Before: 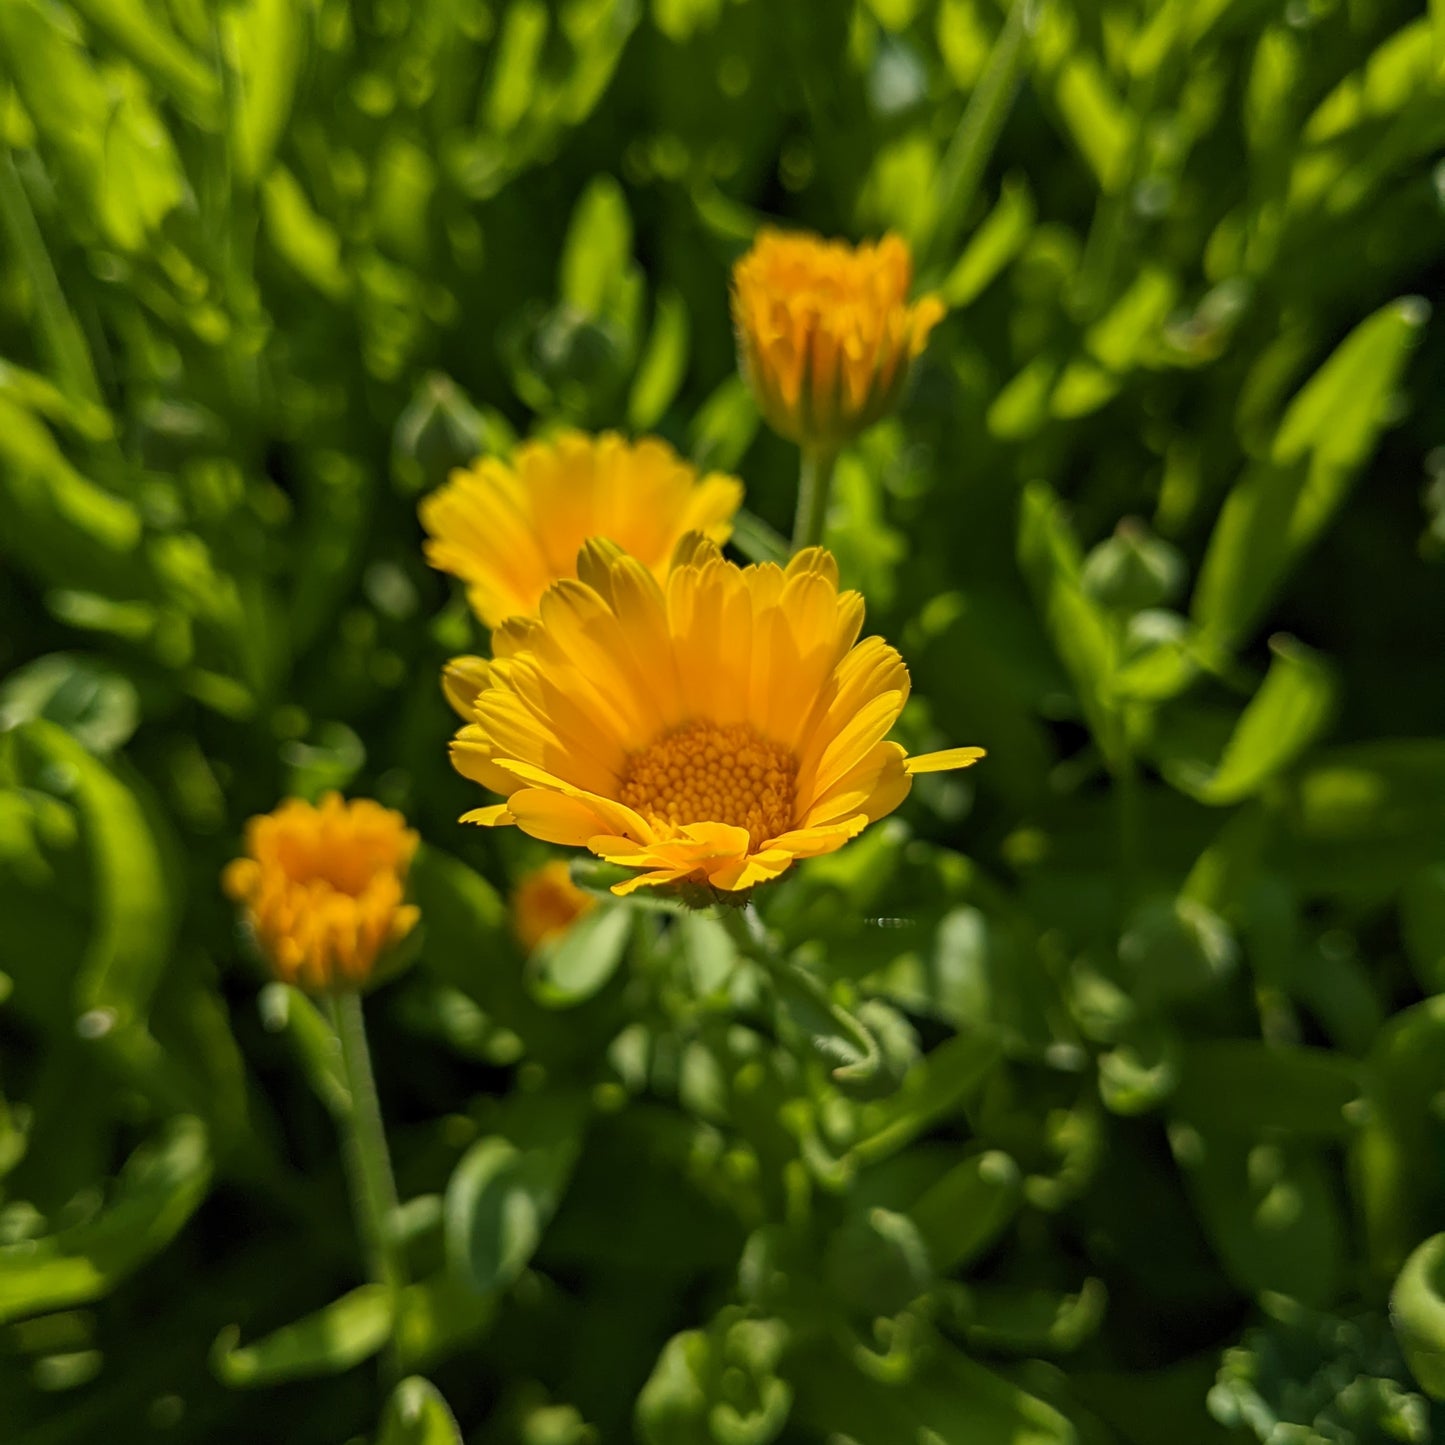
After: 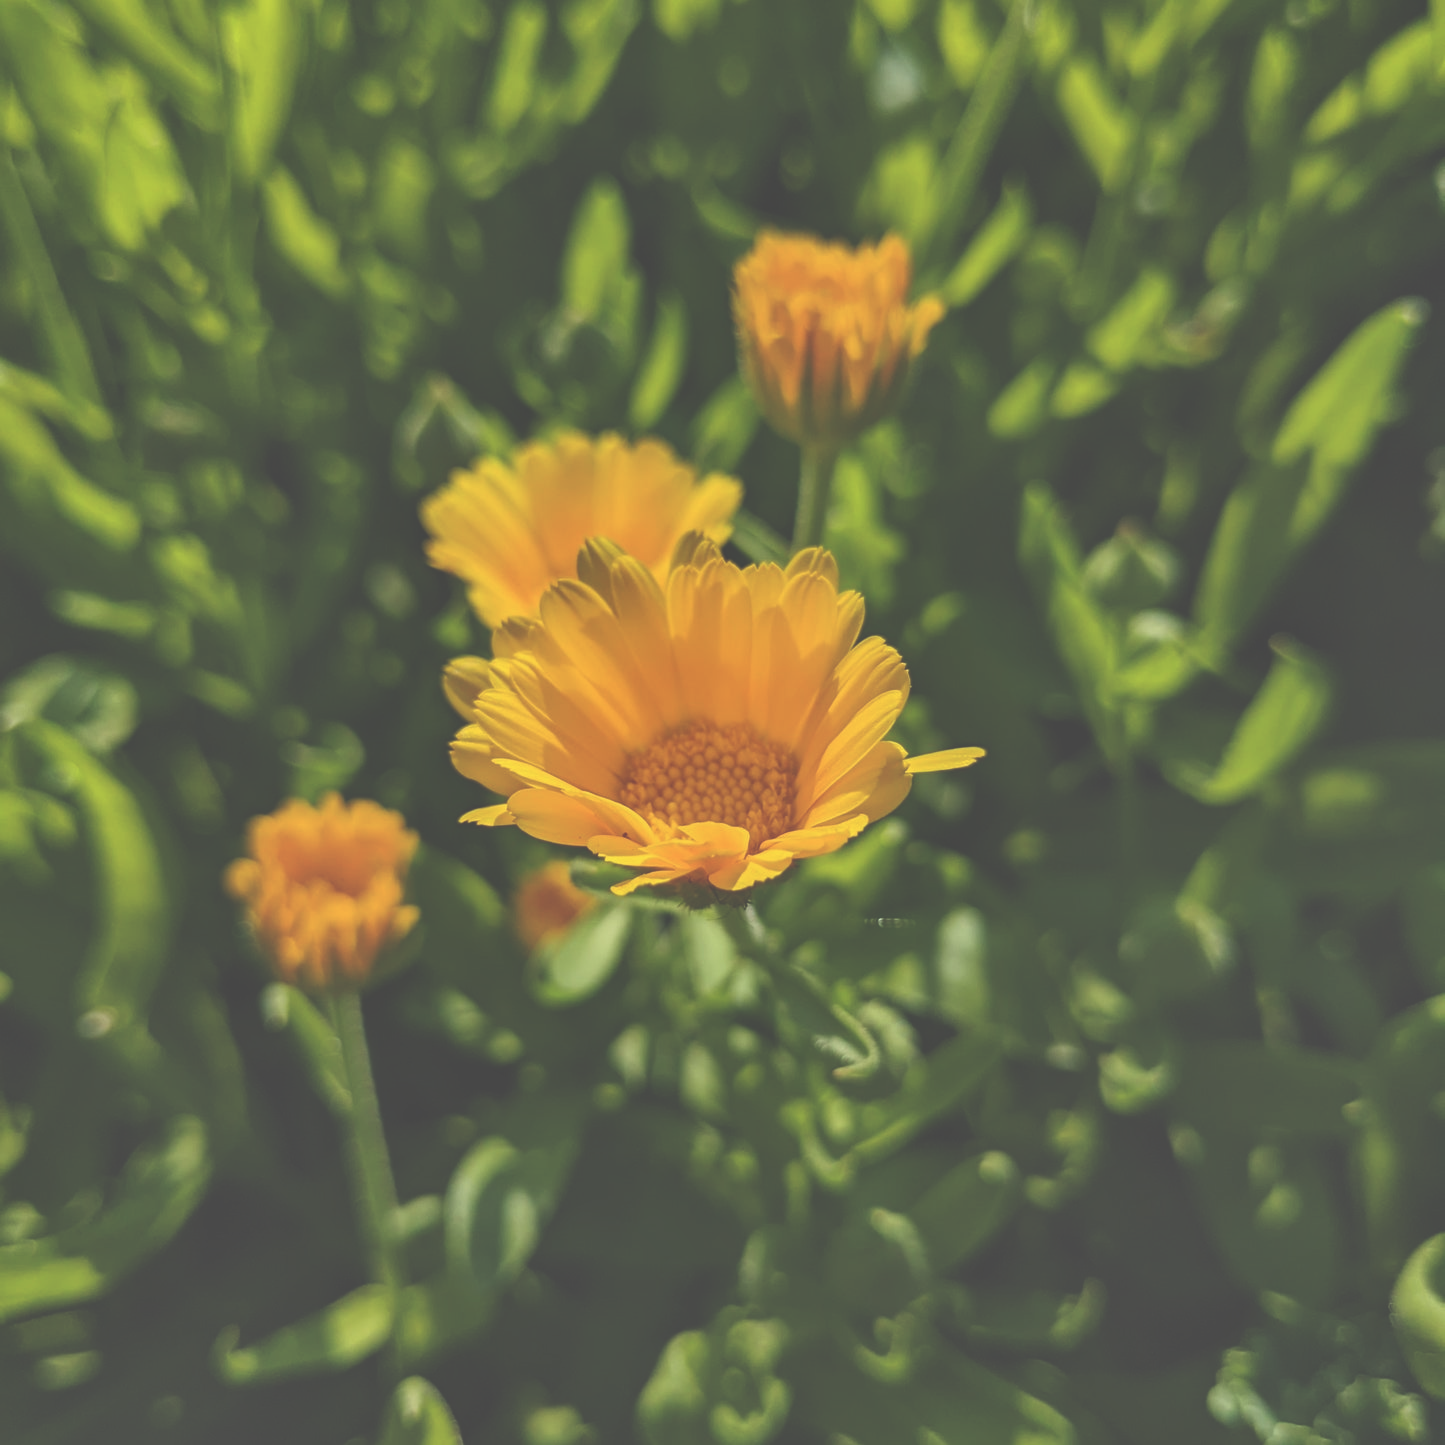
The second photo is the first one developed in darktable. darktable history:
shadows and highlights: soften with gaussian
exposure: black level correction -0.062, exposure -0.05 EV, compensate highlight preservation false
